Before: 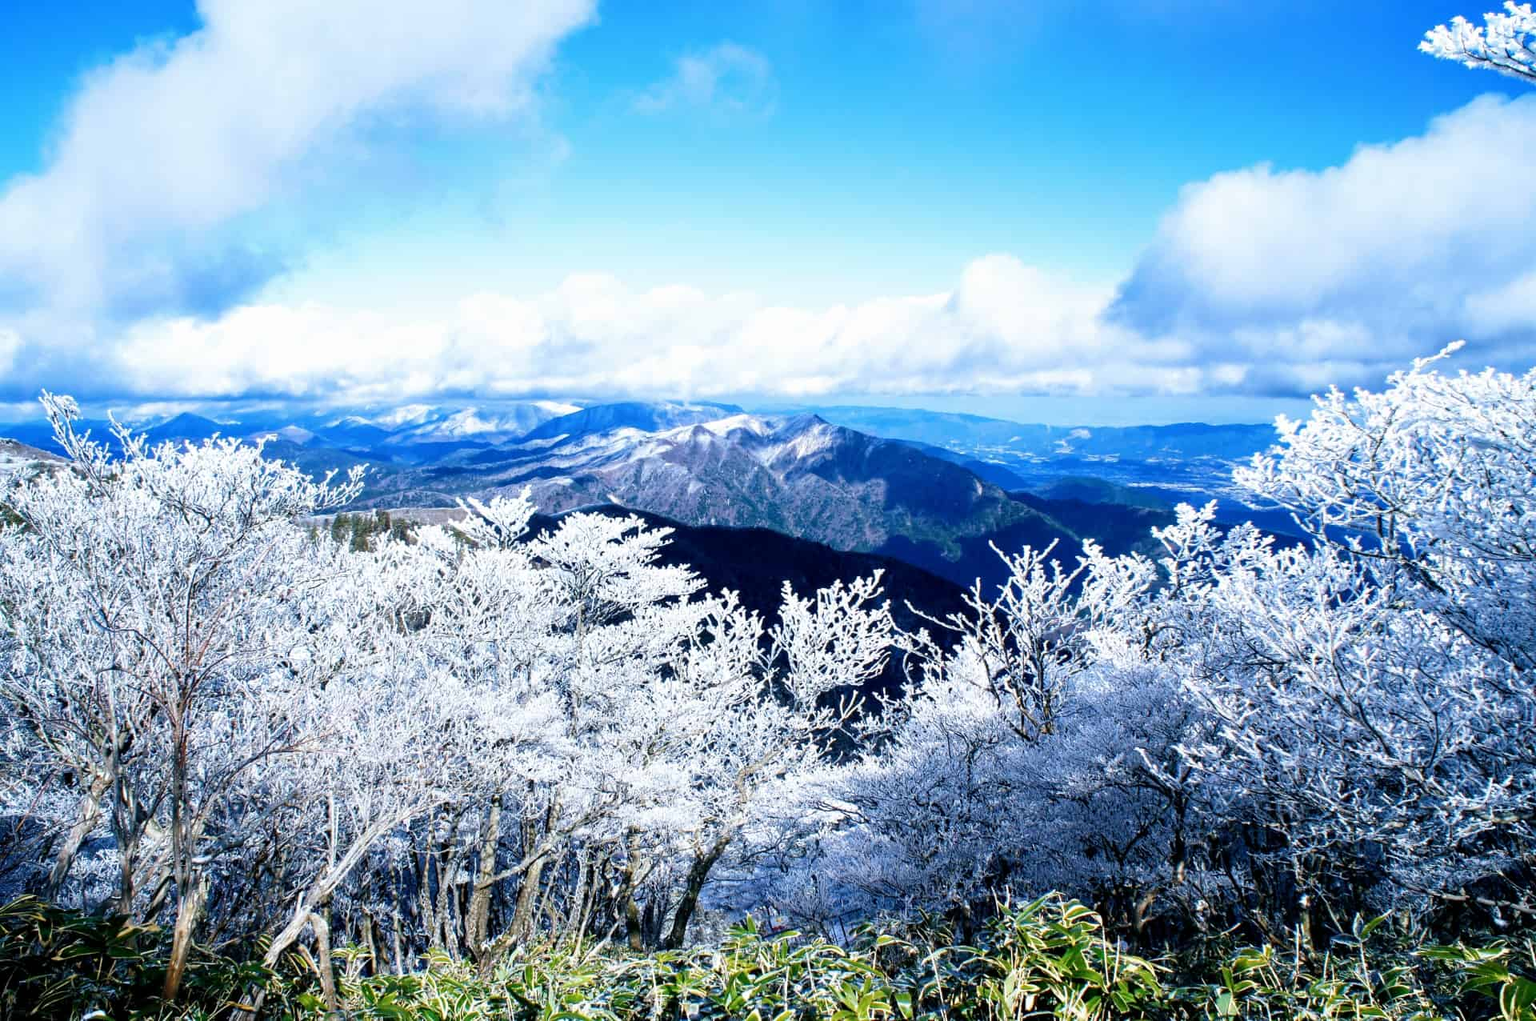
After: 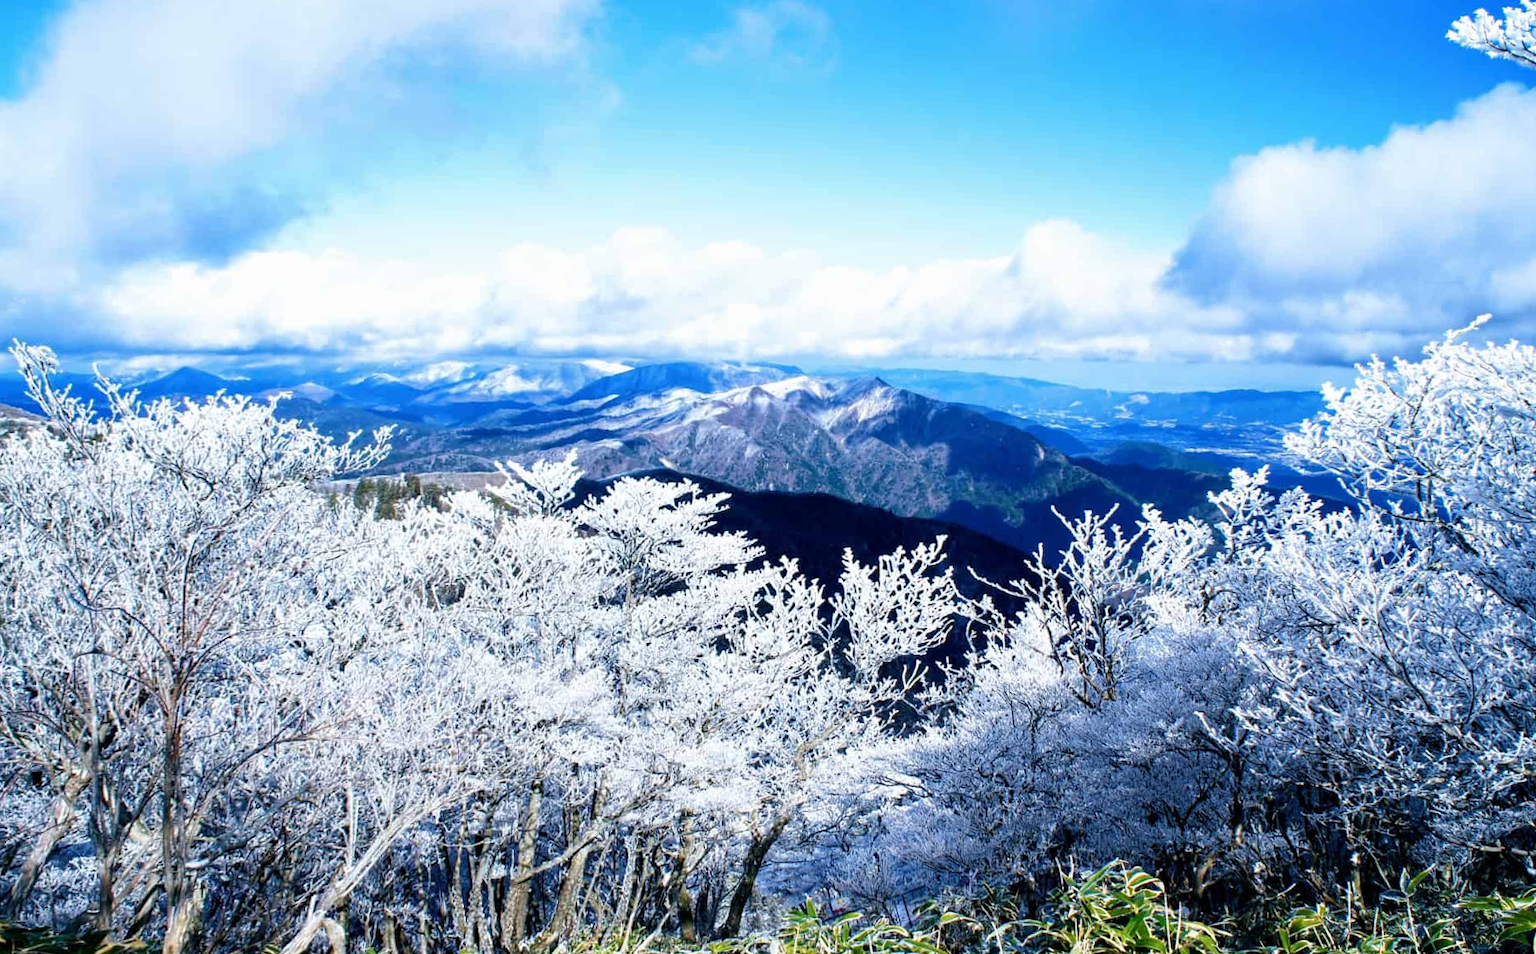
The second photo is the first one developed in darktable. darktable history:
crop and rotate: left 1.774%, right 0.633%, bottom 1.28%
rotate and perspective: rotation -0.013°, lens shift (vertical) -0.027, lens shift (horizontal) 0.178, crop left 0.016, crop right 0.989, crop top 0.082, crop bottom 0.918
